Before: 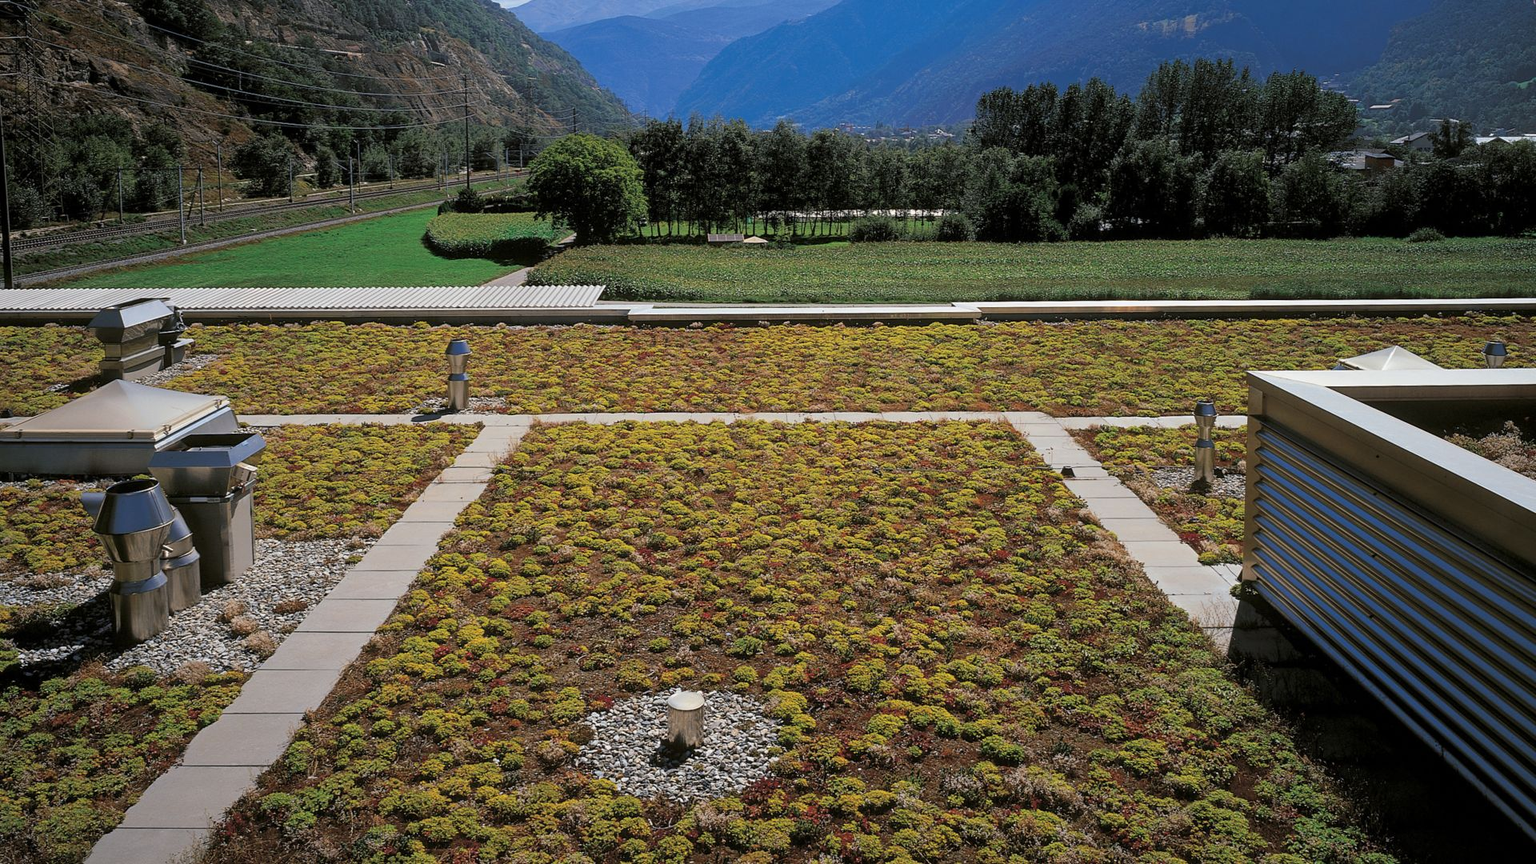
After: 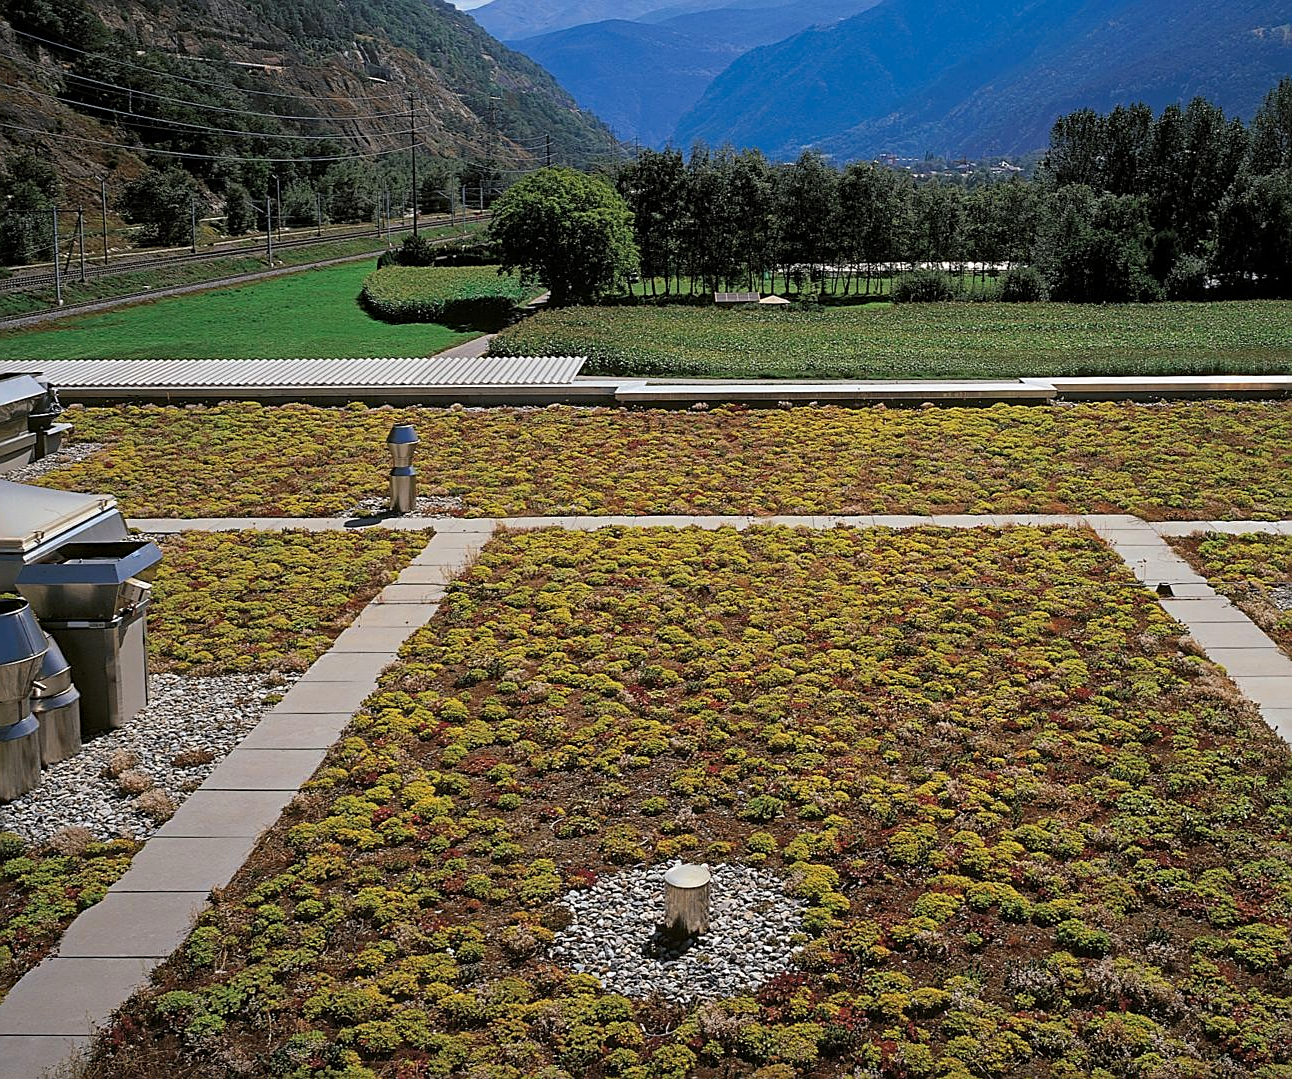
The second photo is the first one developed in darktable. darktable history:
crop and rotate: left 8.867%, right 23.825%
sharpen: on, module defaults
haze removal: adaptive false
